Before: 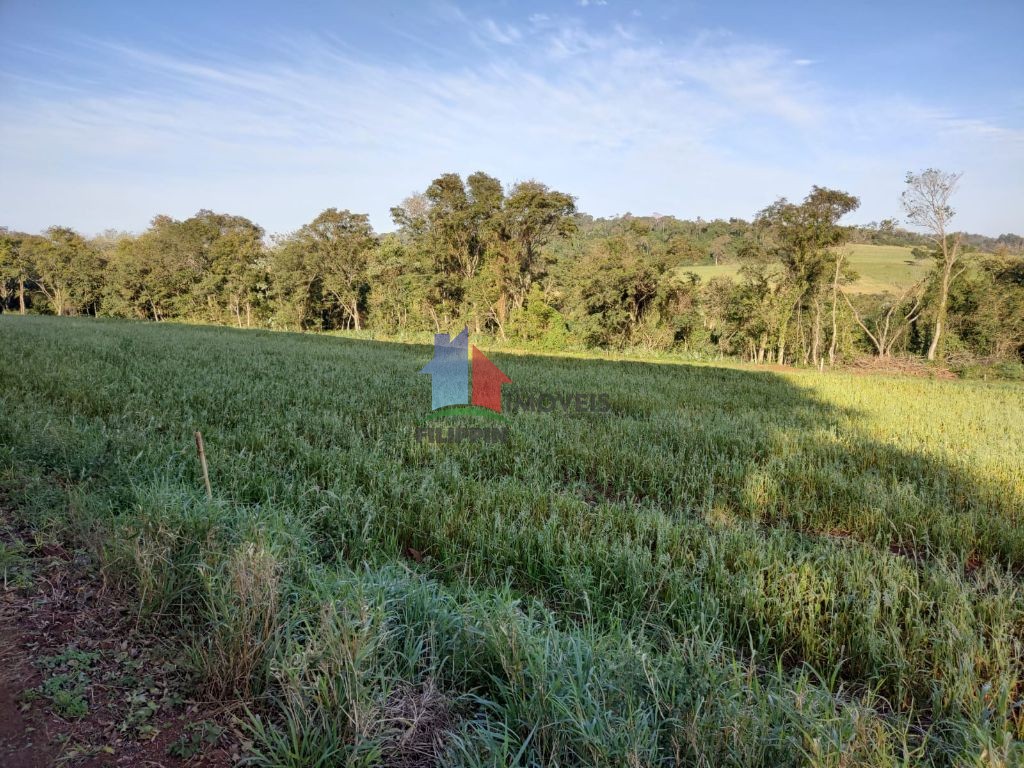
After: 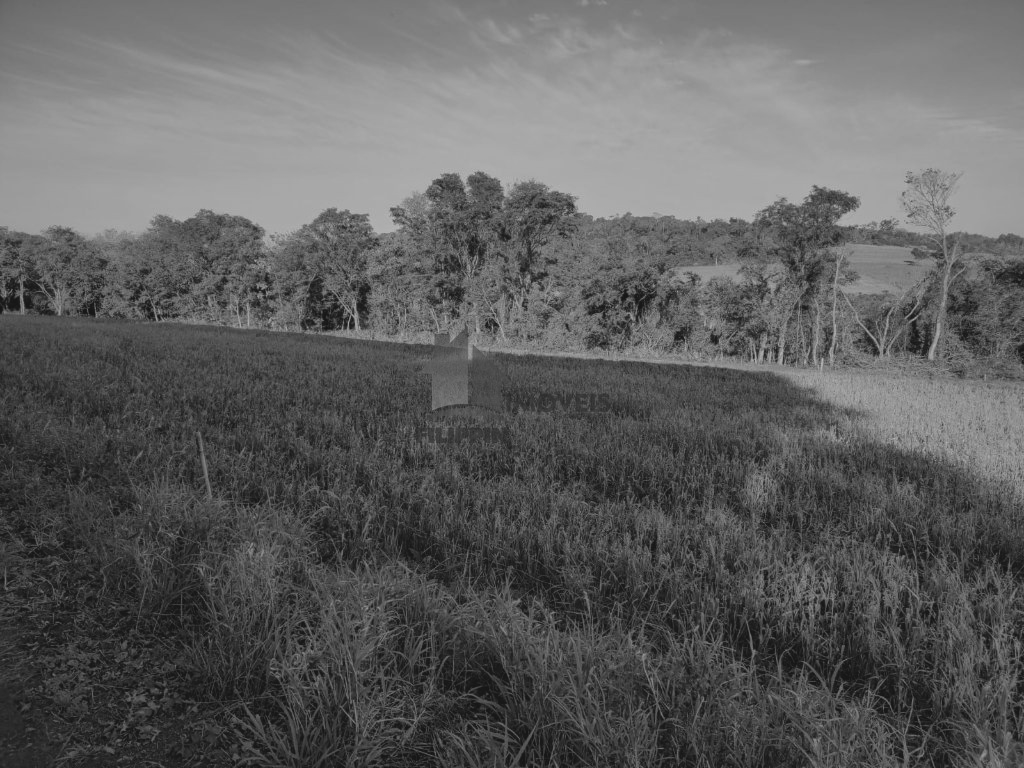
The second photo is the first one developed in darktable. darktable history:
exposure: black level correction -0.016, exposure -1.018 EV, compensate highlight preservation false
monochrome: a 2.21, b -1.33, size 2.2
